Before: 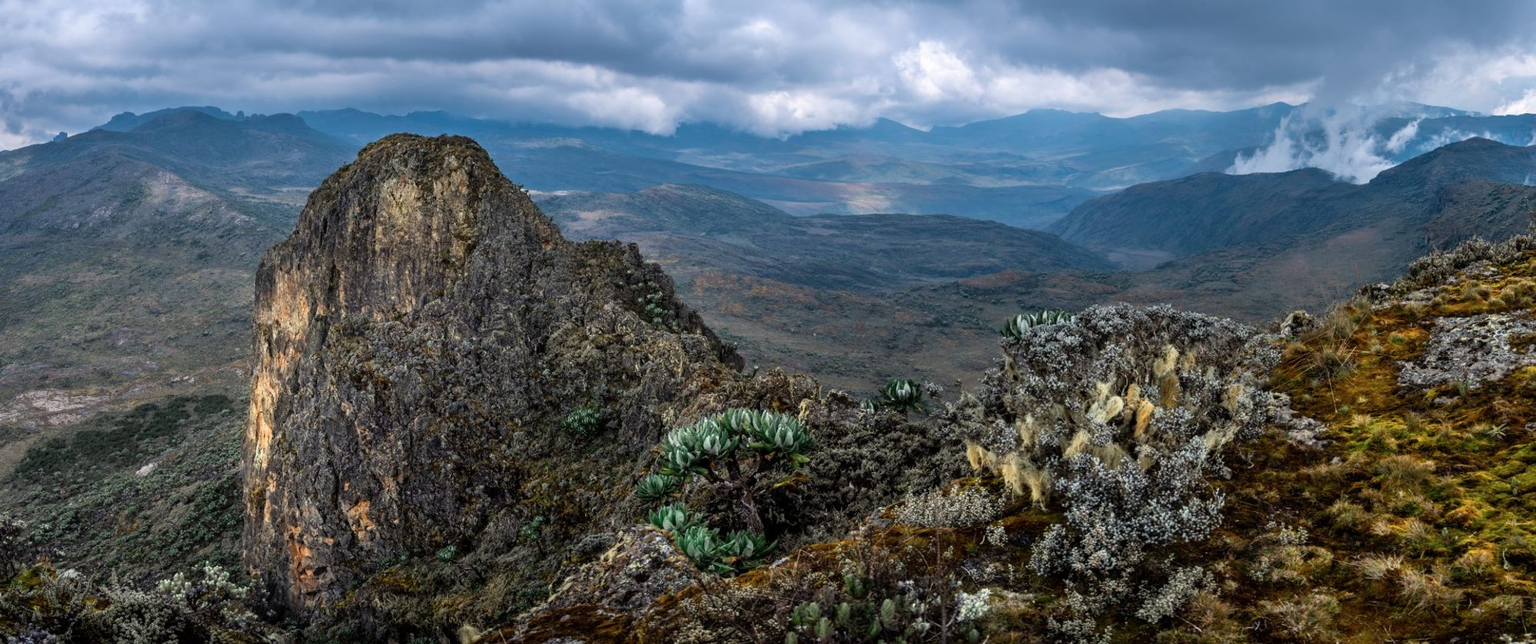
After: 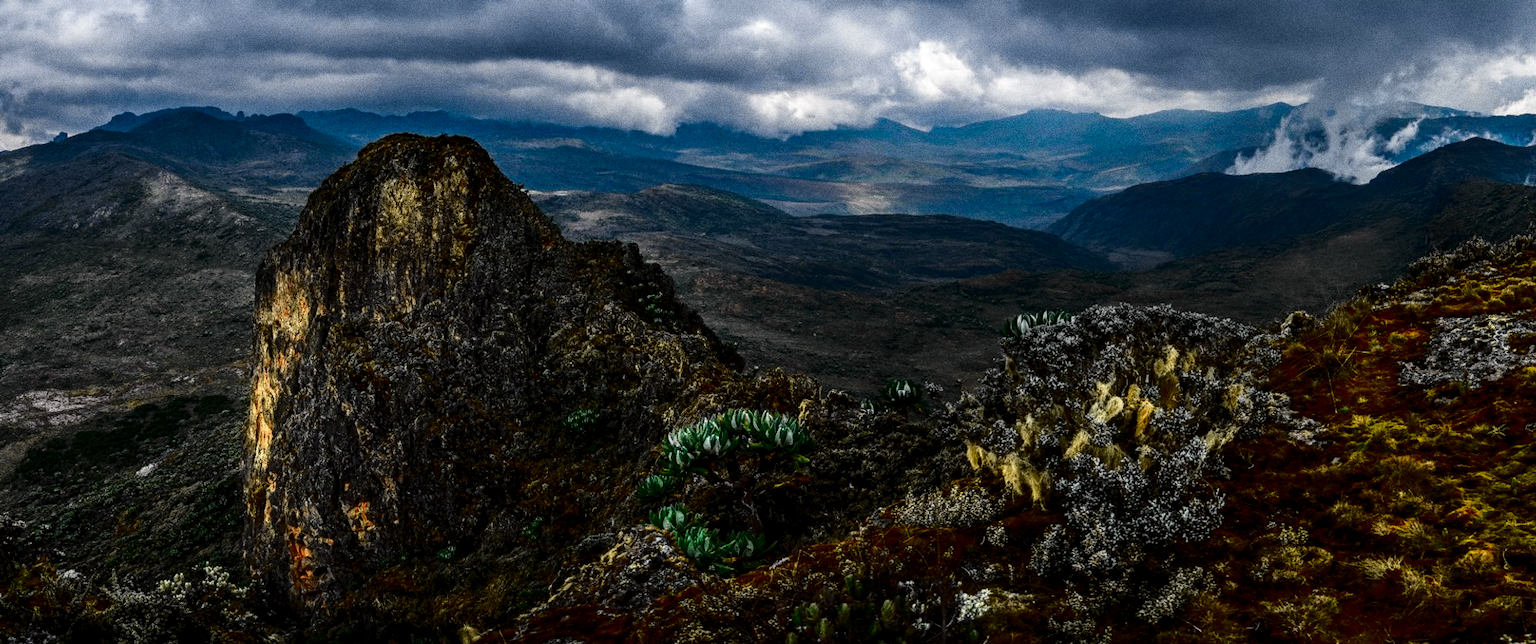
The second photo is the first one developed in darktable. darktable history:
local contrast: on, module defaults
tone curve: curves: ch0 [(0, 0.008) (0.107, 0.091) (0.278, 0.351) (0.457, 0.562) (0.628, 0.738) (0.839, 0.909) (0.998, 0.978)]; ch1 [(0, 0) (0.437, 0.408) (0.474, 0.479) (0.502, 0.5) (0.527, 0.519) (0.561, 0.575) (0.608, 0.665) (0.669, 0.748) (0.859, 0.899) (1, 1)]; ch2 [(0, 0) (0.33, 0.301) (0.421, 0.443) (0.473, 0.498) (0.502, 0.504) (0.522, 0.527) (0.549, 0.583) (0.644, 0.703) (1, 1)], color space Lab, independent channels, preserve colors none
contrast brightness saturation: brightness -0.52
grain: coarseness 0.09 ISO, strength 40%
